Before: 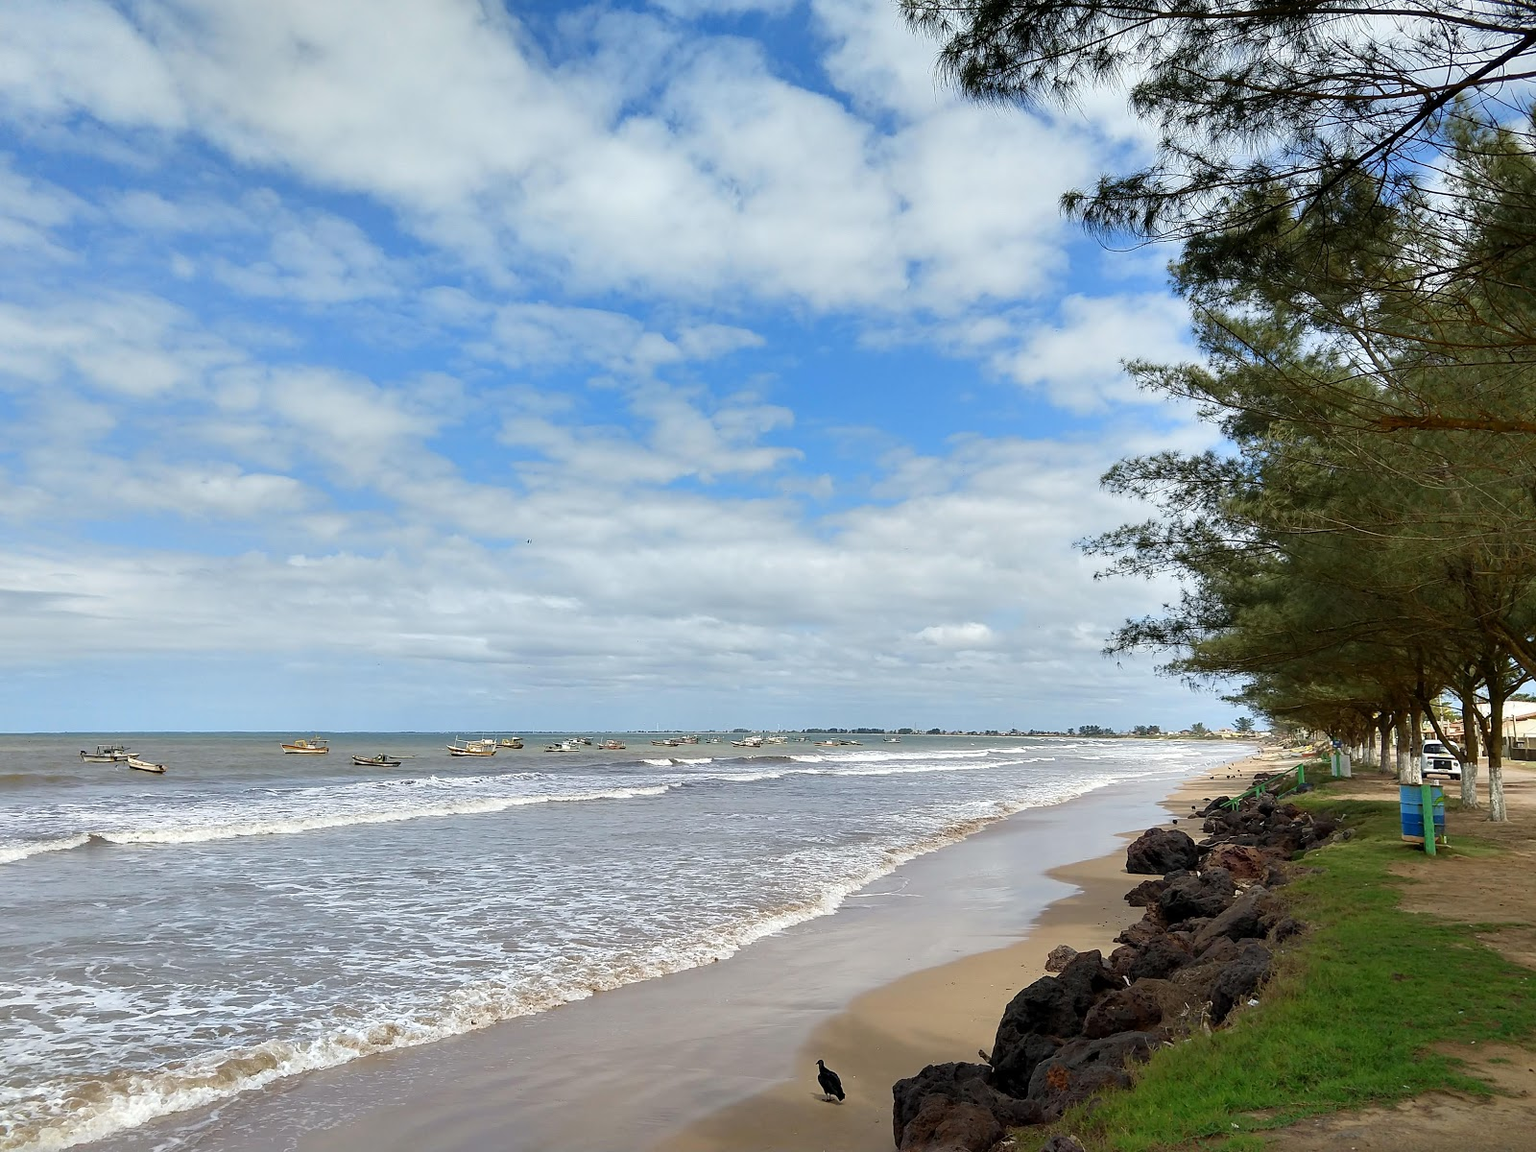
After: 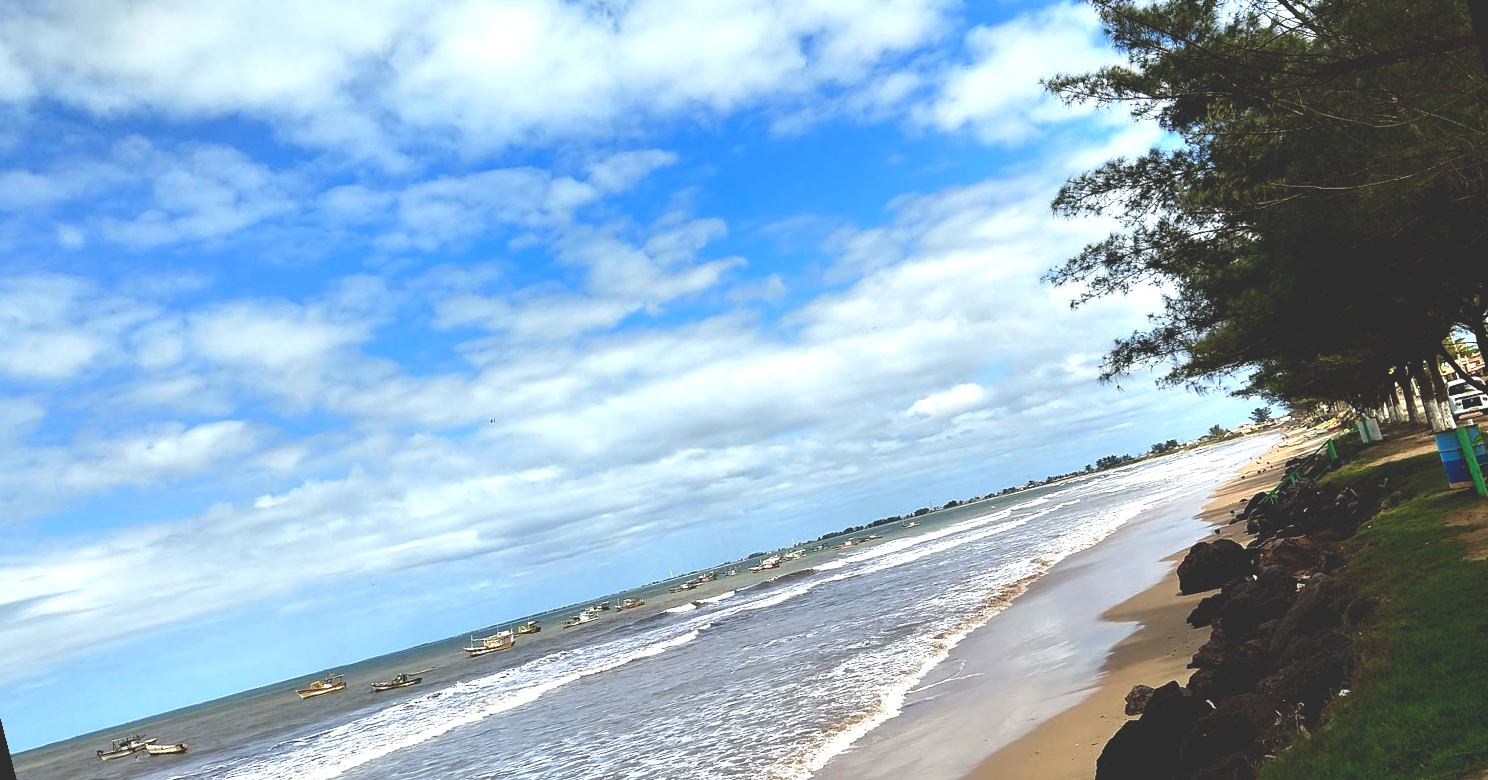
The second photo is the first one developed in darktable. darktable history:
rgb curve: curves: ch0 [(0, 0.186) (0.314, 0.284) (0.775, 0.708) (1, 1)], compensate middle gray true, preserve colors none
rotate and perspective: rotation -14.8°, crop left 0.1, crop right 0.903, crop top 0.25, crop bottom 0.748
exposure: black level correction 0.025, exposure 0.182 EV, compensate highlight preservation false
tone equalizer: -8 EV -0.417 EV, -7 EV -0.389 EV, -6 EV -0.333 EV, -5 EV -0.222 EV, -3 EV 0.222 EV, -2 EV 0.333 EV, -1 EV 0.389 EV, +0 EV 0.417 EV, edges refinement/feathering 500, mask exposure compensation -1.57 EV, preserve details no
